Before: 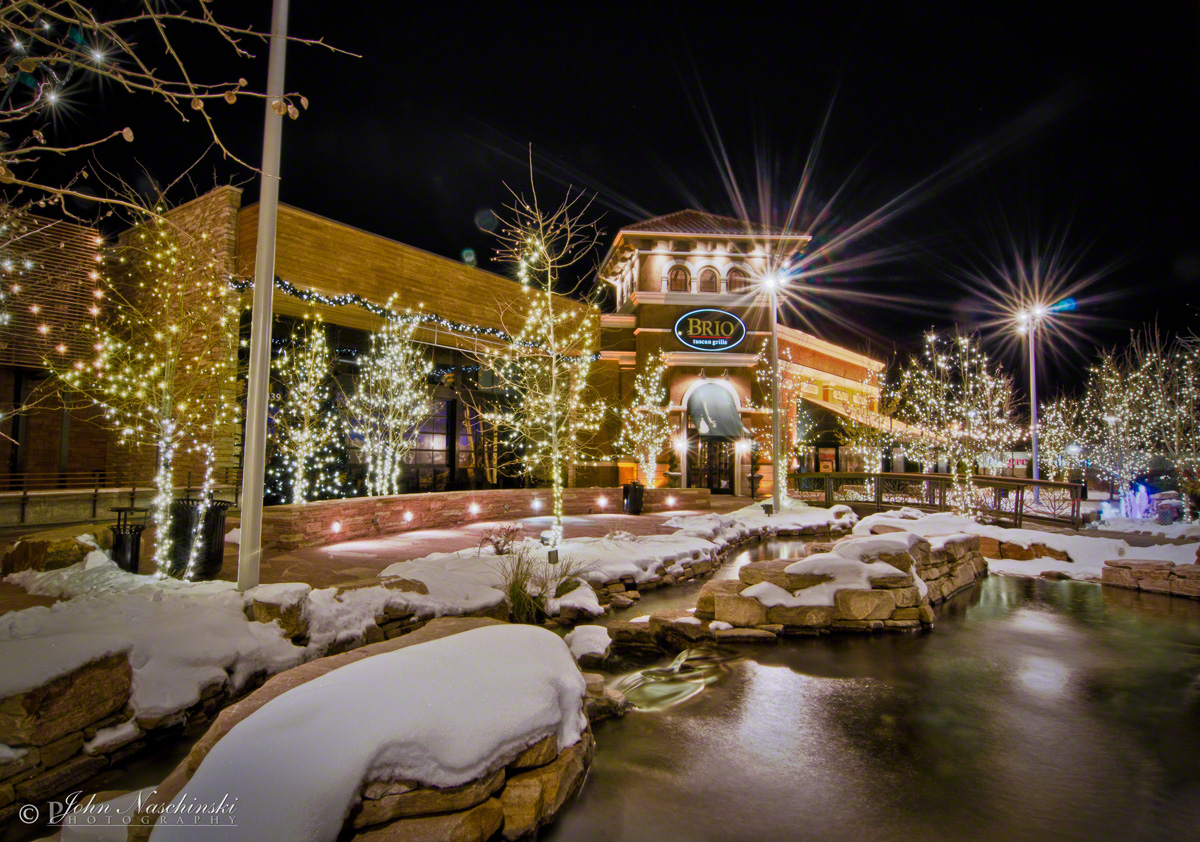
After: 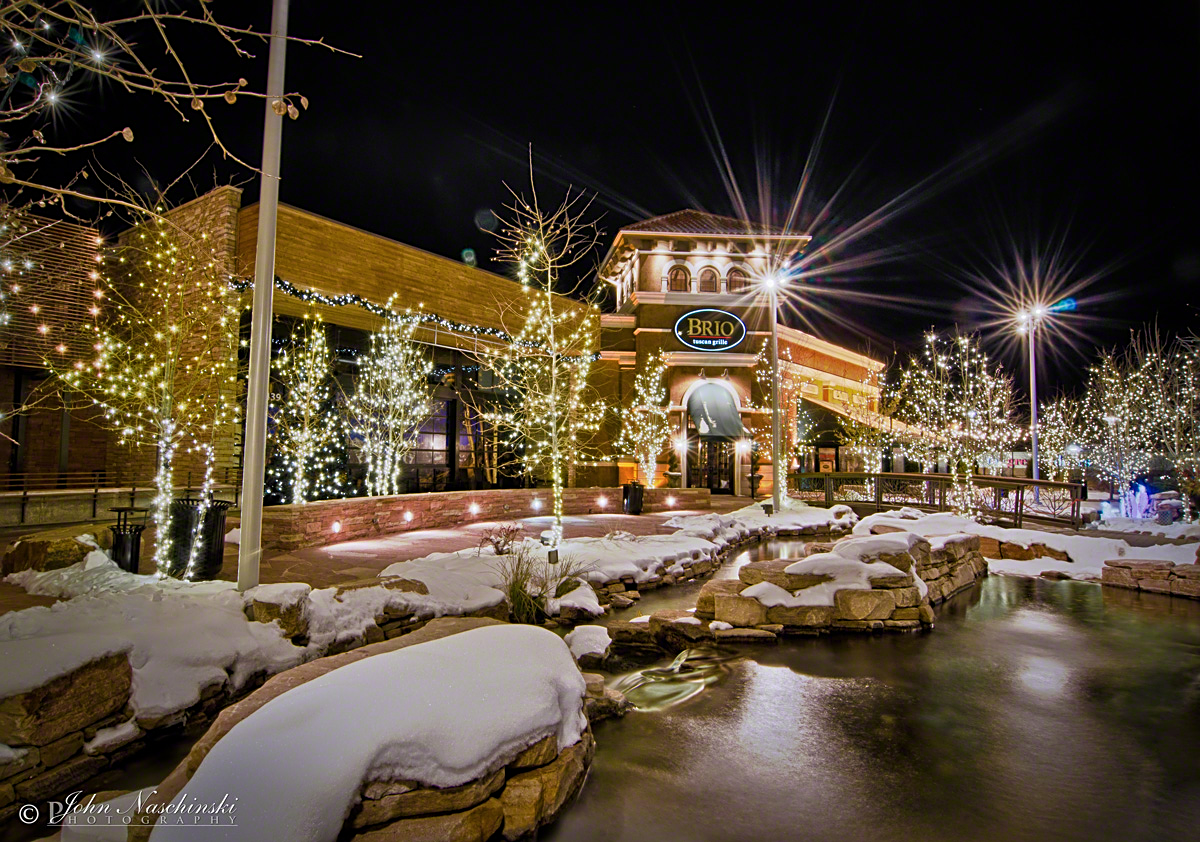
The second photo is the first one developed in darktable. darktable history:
sharpen: on, module defaults
color balance rgb: perceptual saturation grading › global saturation 0.877%
